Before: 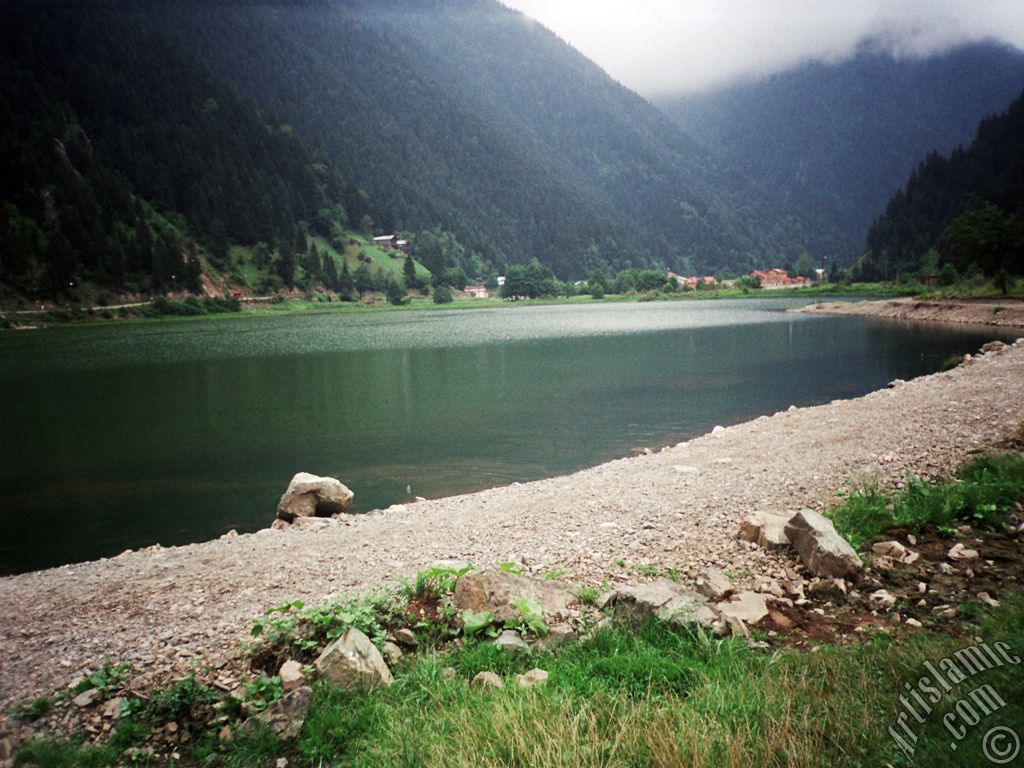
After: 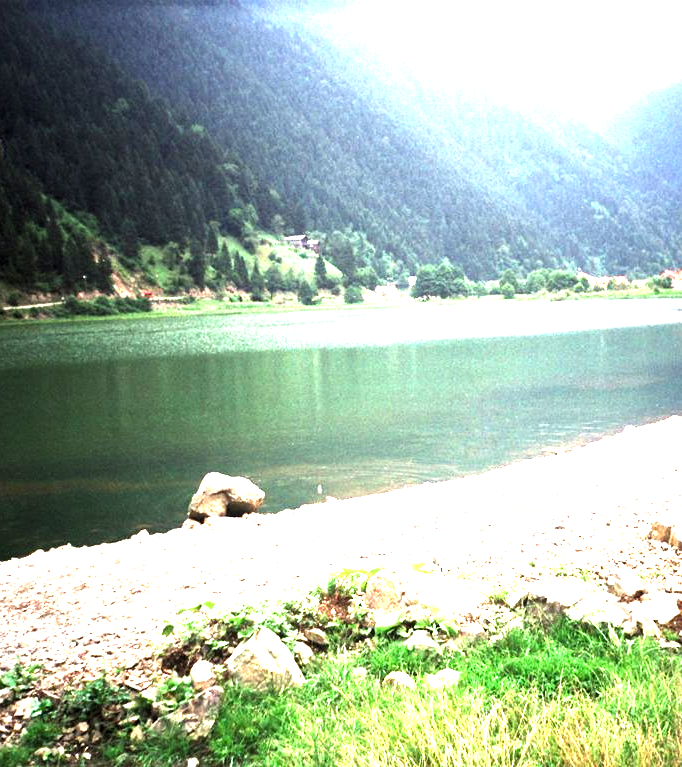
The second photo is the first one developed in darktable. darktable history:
exposure: black level correction 0, exposure 1 EV, compensate highlight preservation false
crop and rotate: left 8.786%, right 24.548%
levels: levels [0.012, 0.367, 0.697]
